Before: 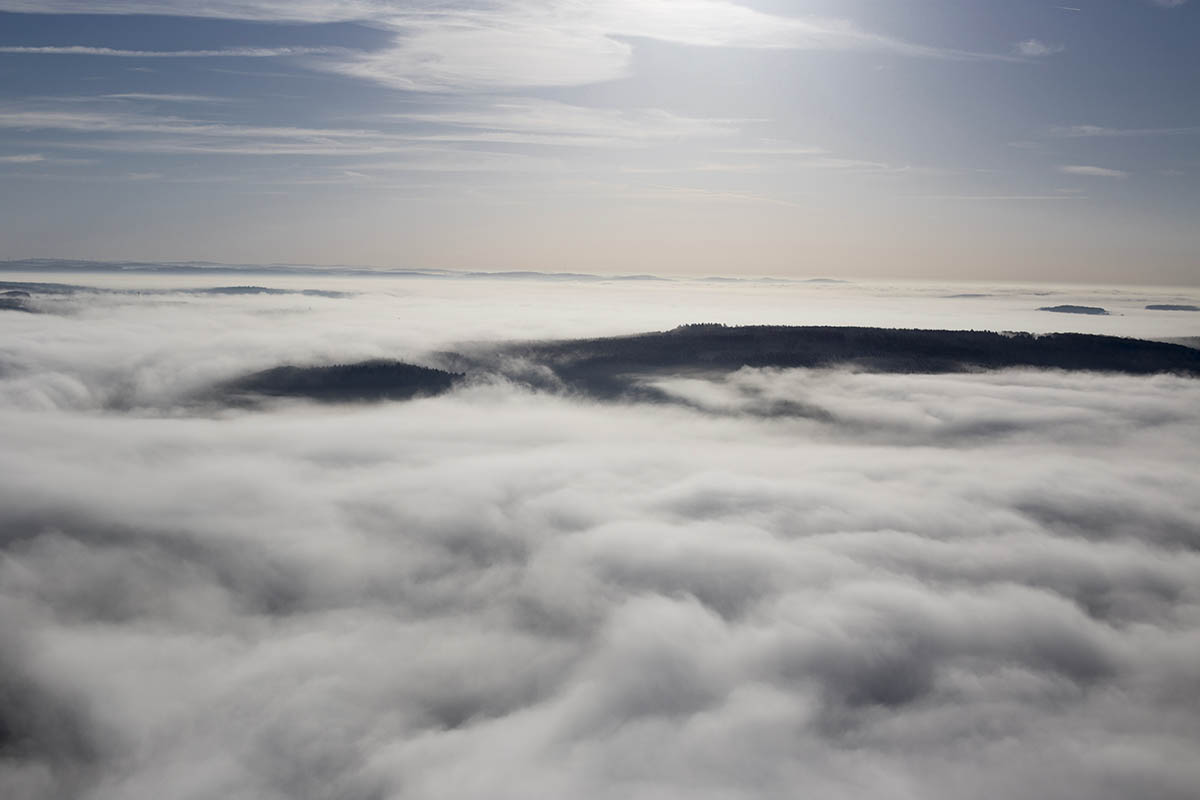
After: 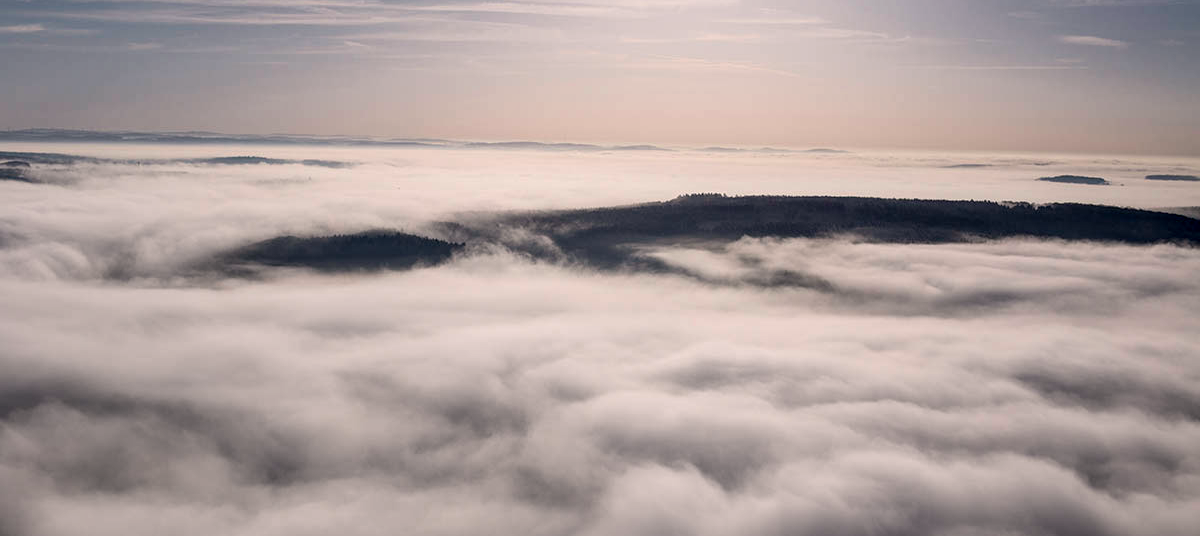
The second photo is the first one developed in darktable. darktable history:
crop: top 16.253%, bottom 16.692%
color correction: highlights a* 6.93, highlights b* 4.23
local contrast: detail 130%
